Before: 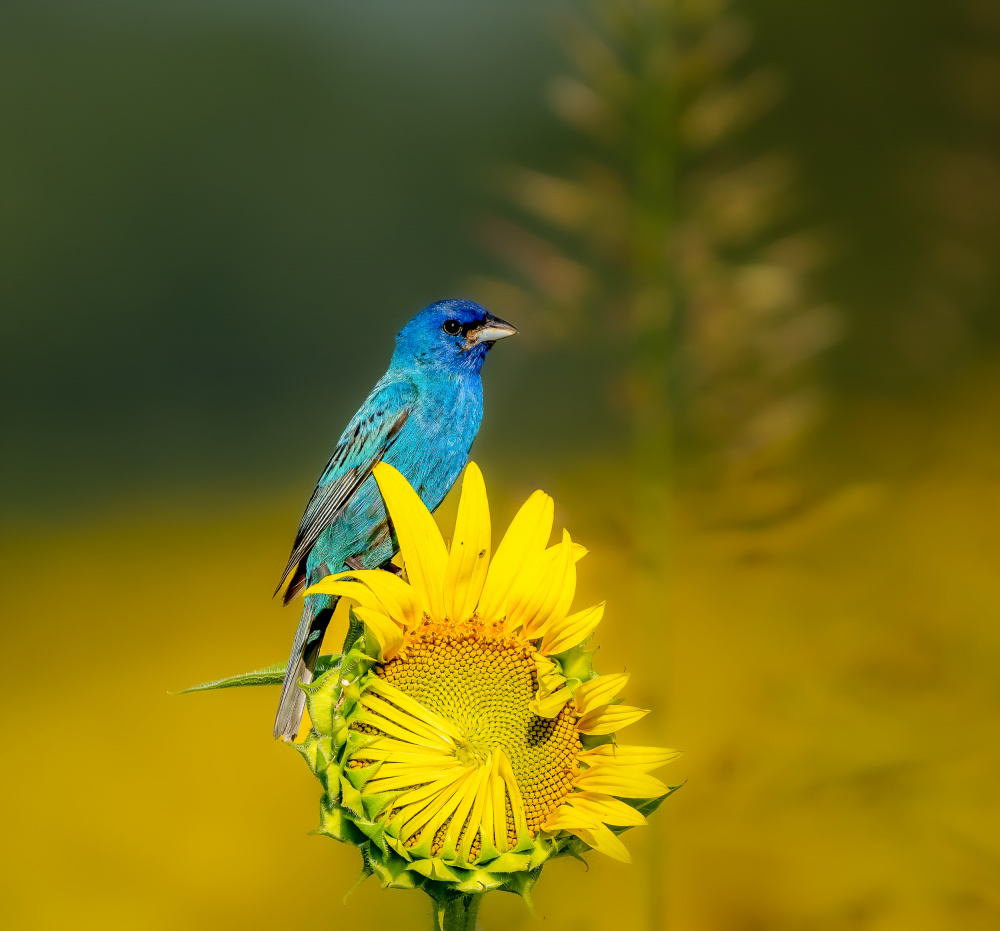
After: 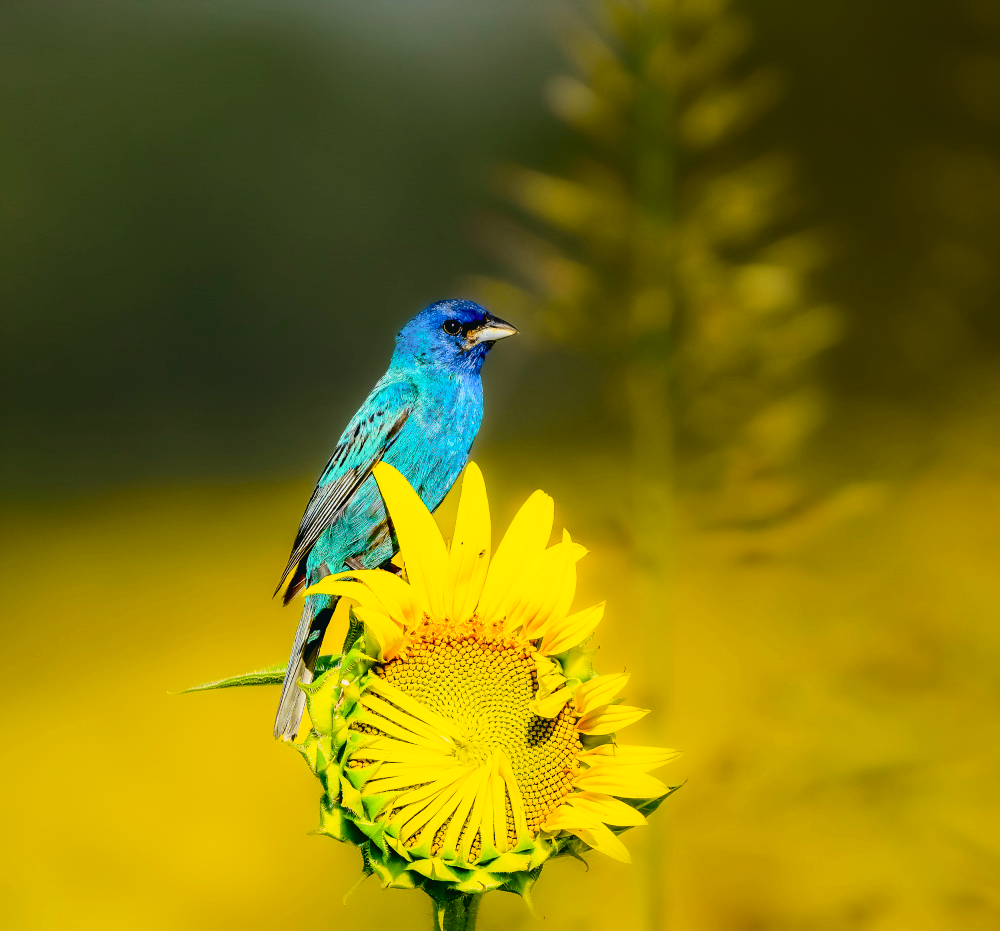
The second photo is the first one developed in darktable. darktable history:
tone curve: curves: ch0 [(0, 0.026) (0.058, 0.049) (0.246, 0.214) (0.437, 0.498) (0.55, 0.644) (0.657, 0.767) (0.822, 0.9) (1, 0.961)]; ch1 [(0, 0) (0.346, 0.307) (0.408, 0.369) (0.453, 0.457) (0.476, 0.489) (0.502, 0.493) (0.521, 0.515) (0.537, 0.531) (0.612, 0.641) (0.676, 0.728) (1, 1)]; ch2 [(0, 0) (0.346, 0.34) (0.434, 0.46) (0.485, 0.494) (0.5, 0.494) (0.511, 0.504) (0.537, 0.551) (0.579, 0.599) (0.625, 0.686) (1, 1)], color space Lab, independent channels, preserve colors none
